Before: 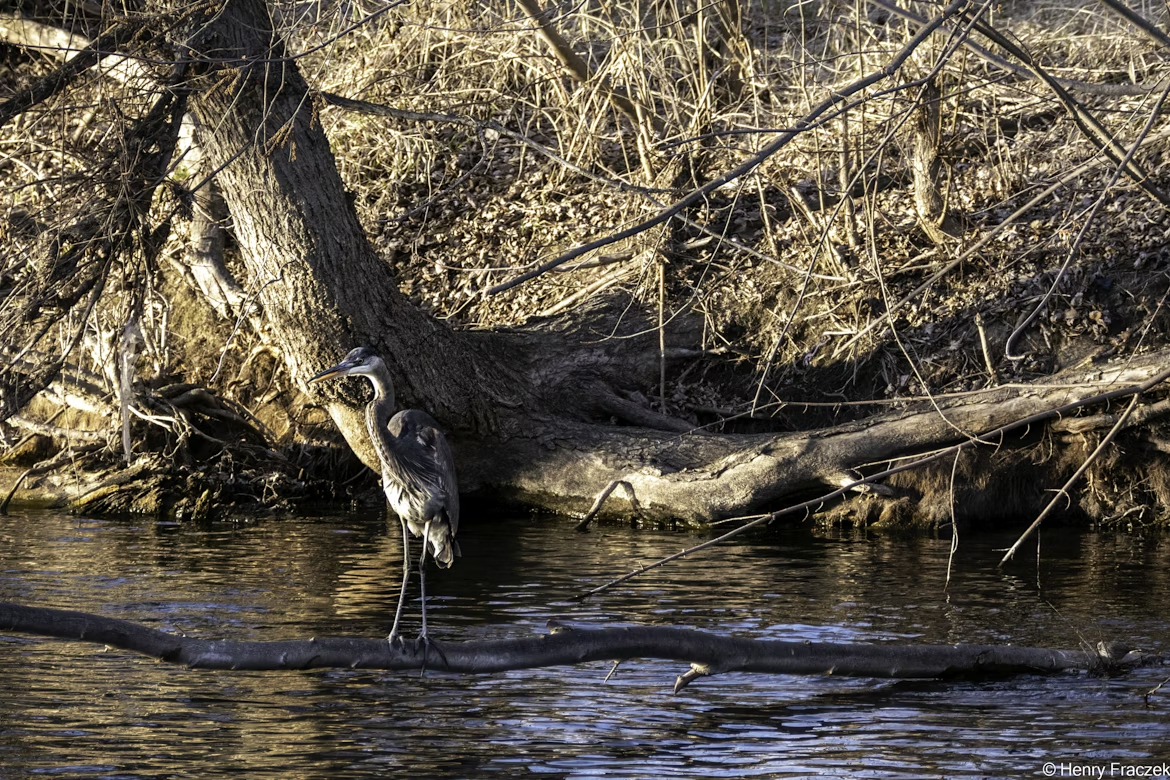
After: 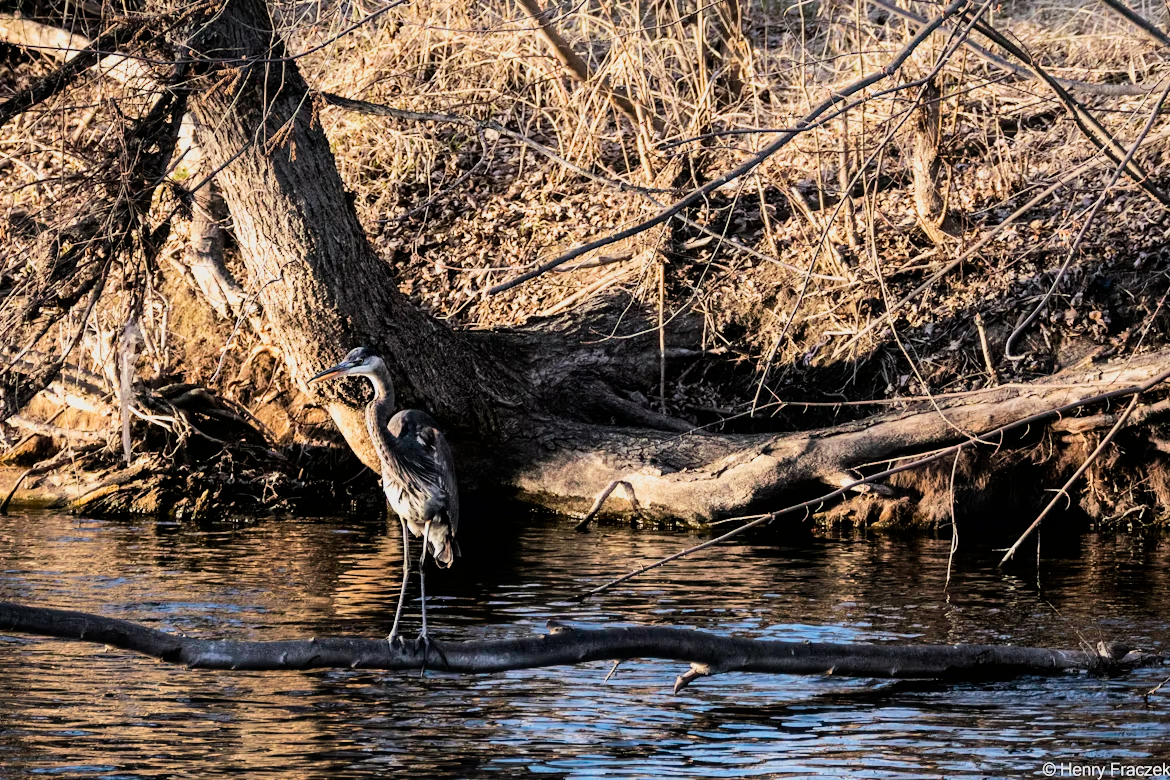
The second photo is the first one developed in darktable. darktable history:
tone equalizer: -8 EV -0.75 EV, -7 EV -0.7 EV, -6 EV -0.6 EV, -5 EV -0.4 EV, -3 EV 0.4 EV, -2 EV 0.6 EV, -1 EV 0.7 EV, +0 EV 0.75 EV, edges refinement/feathering 500, mask exposure compensation -1.57 EV, preserve details no
filmic rgb: black relative exposure -7.65 EV, white relative exposure 4.56 EV, hardness 3.61, color science v6 (2022)
